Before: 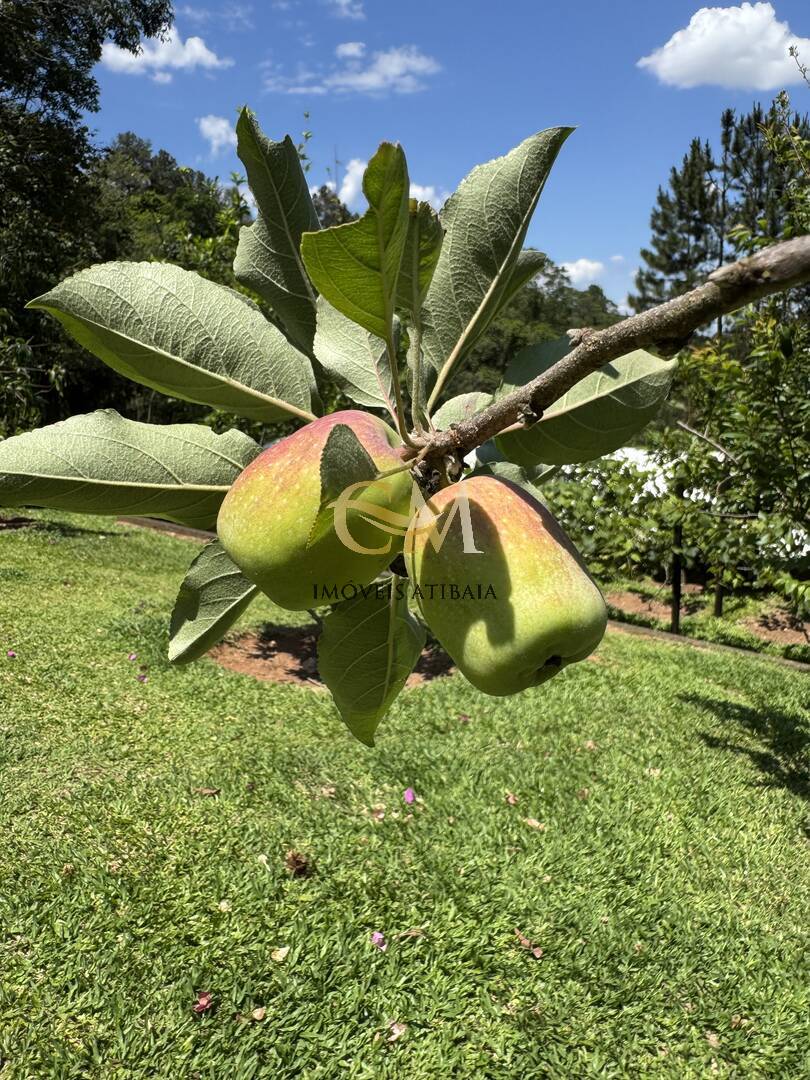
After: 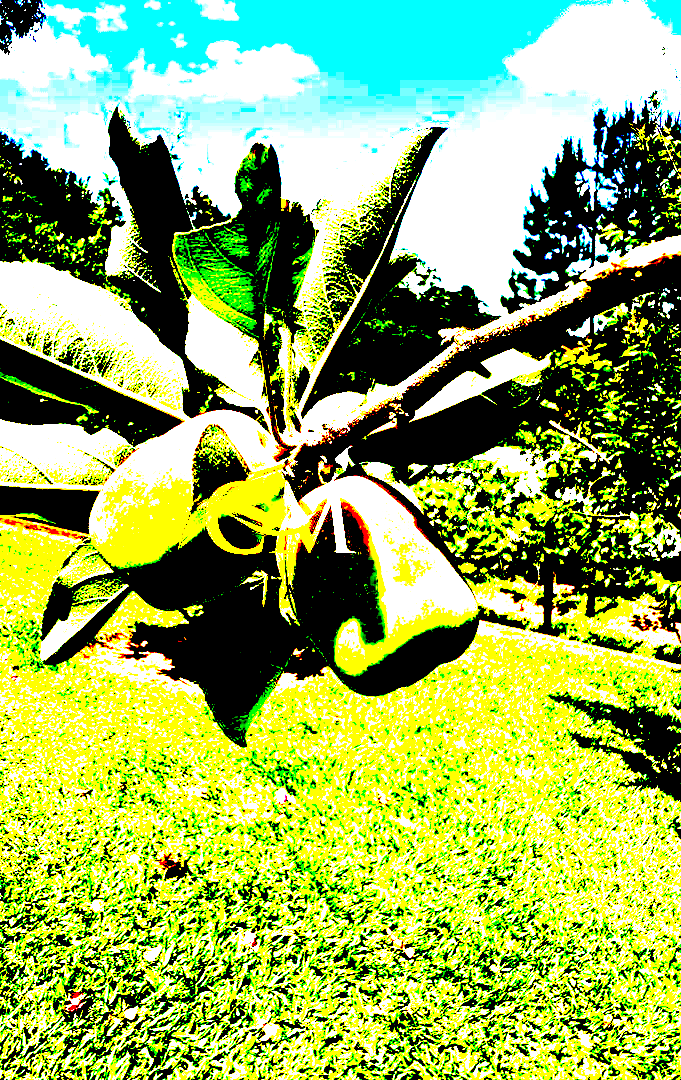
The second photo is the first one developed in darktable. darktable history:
exposure: black level correction 0.099, exposure 3.076 EV, compensate highlight preservation false
crop: left 15.867%
